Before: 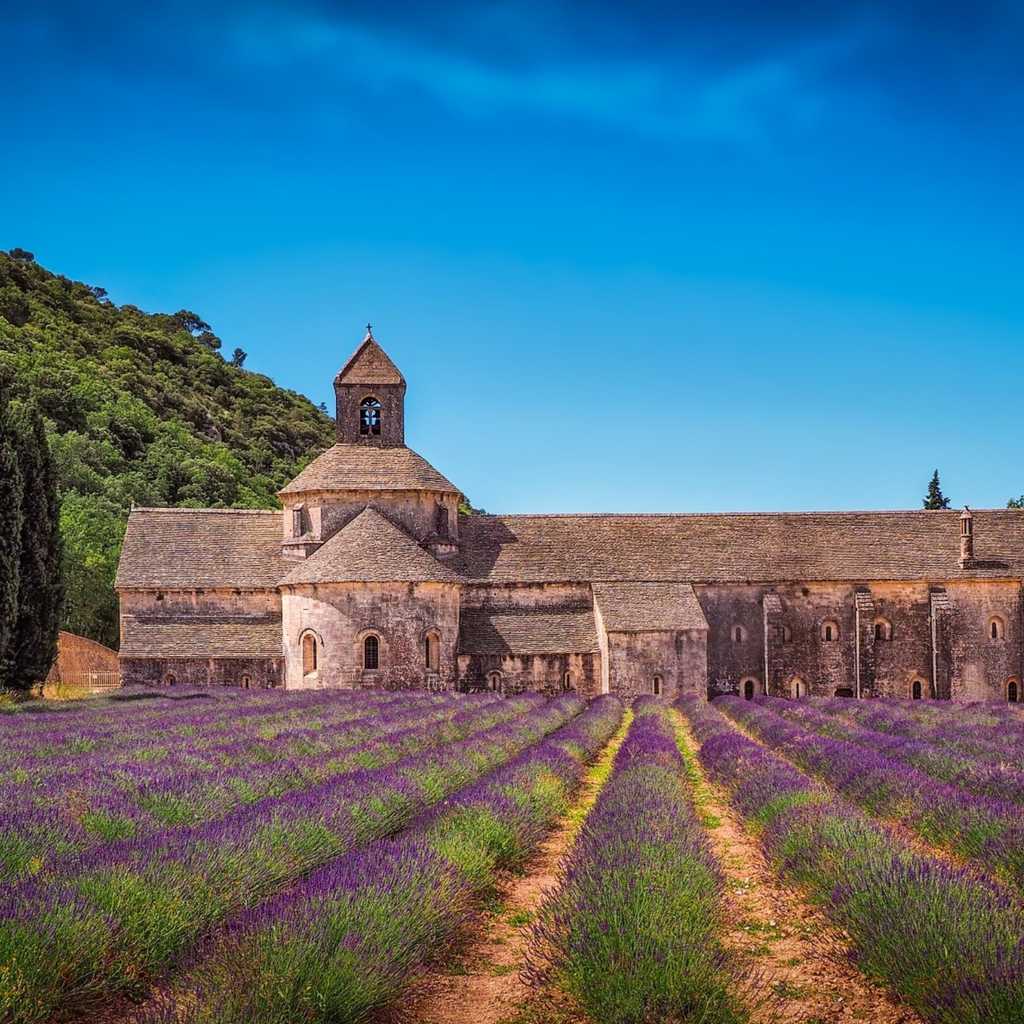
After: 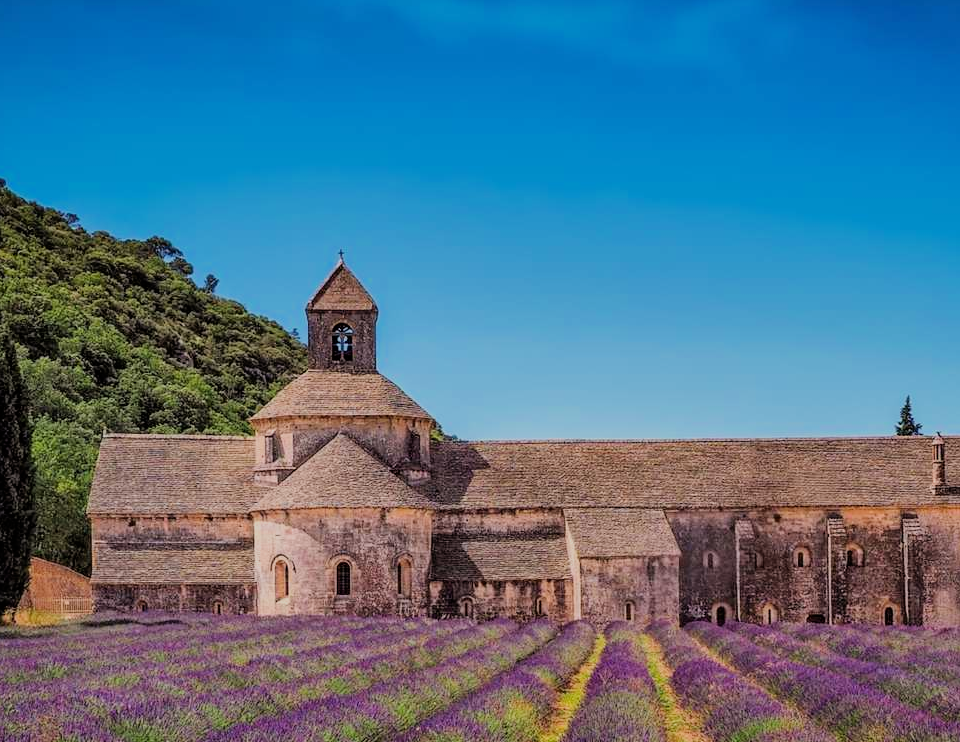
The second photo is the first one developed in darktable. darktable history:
filmic rgb: black relative exposure -7.15 EV, white relative exposure 5.36 EV, hardness 3.02, color science v6 (2022)
crop: left 2.737%, top 7.287%, right 3.421%, bottom 20.179%
